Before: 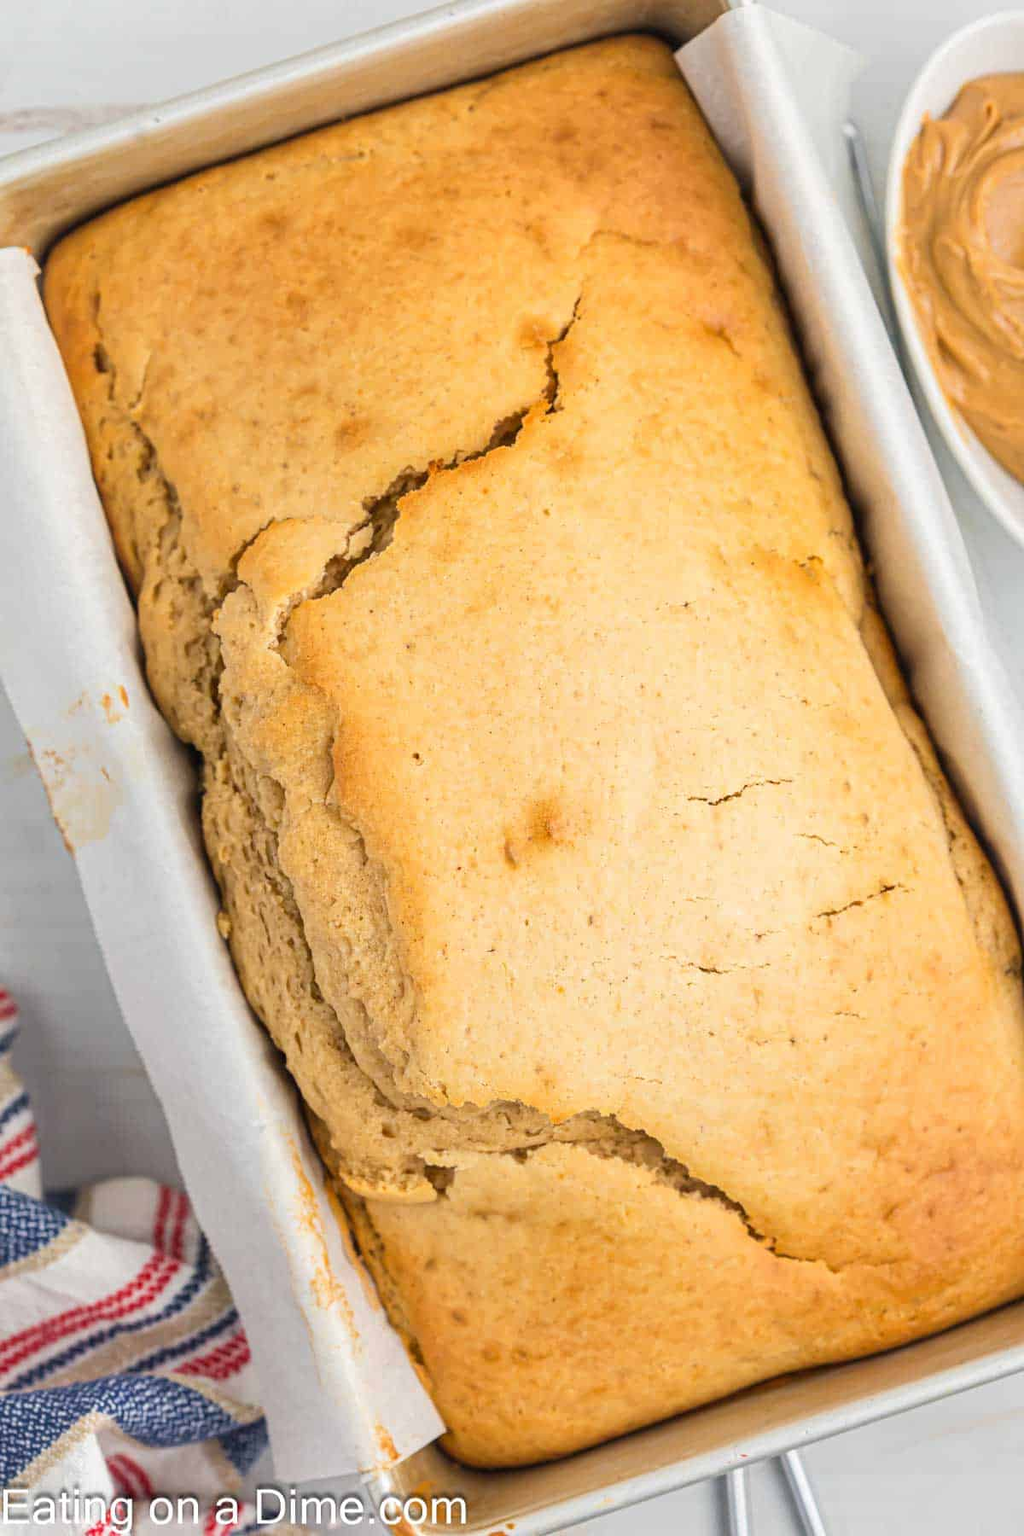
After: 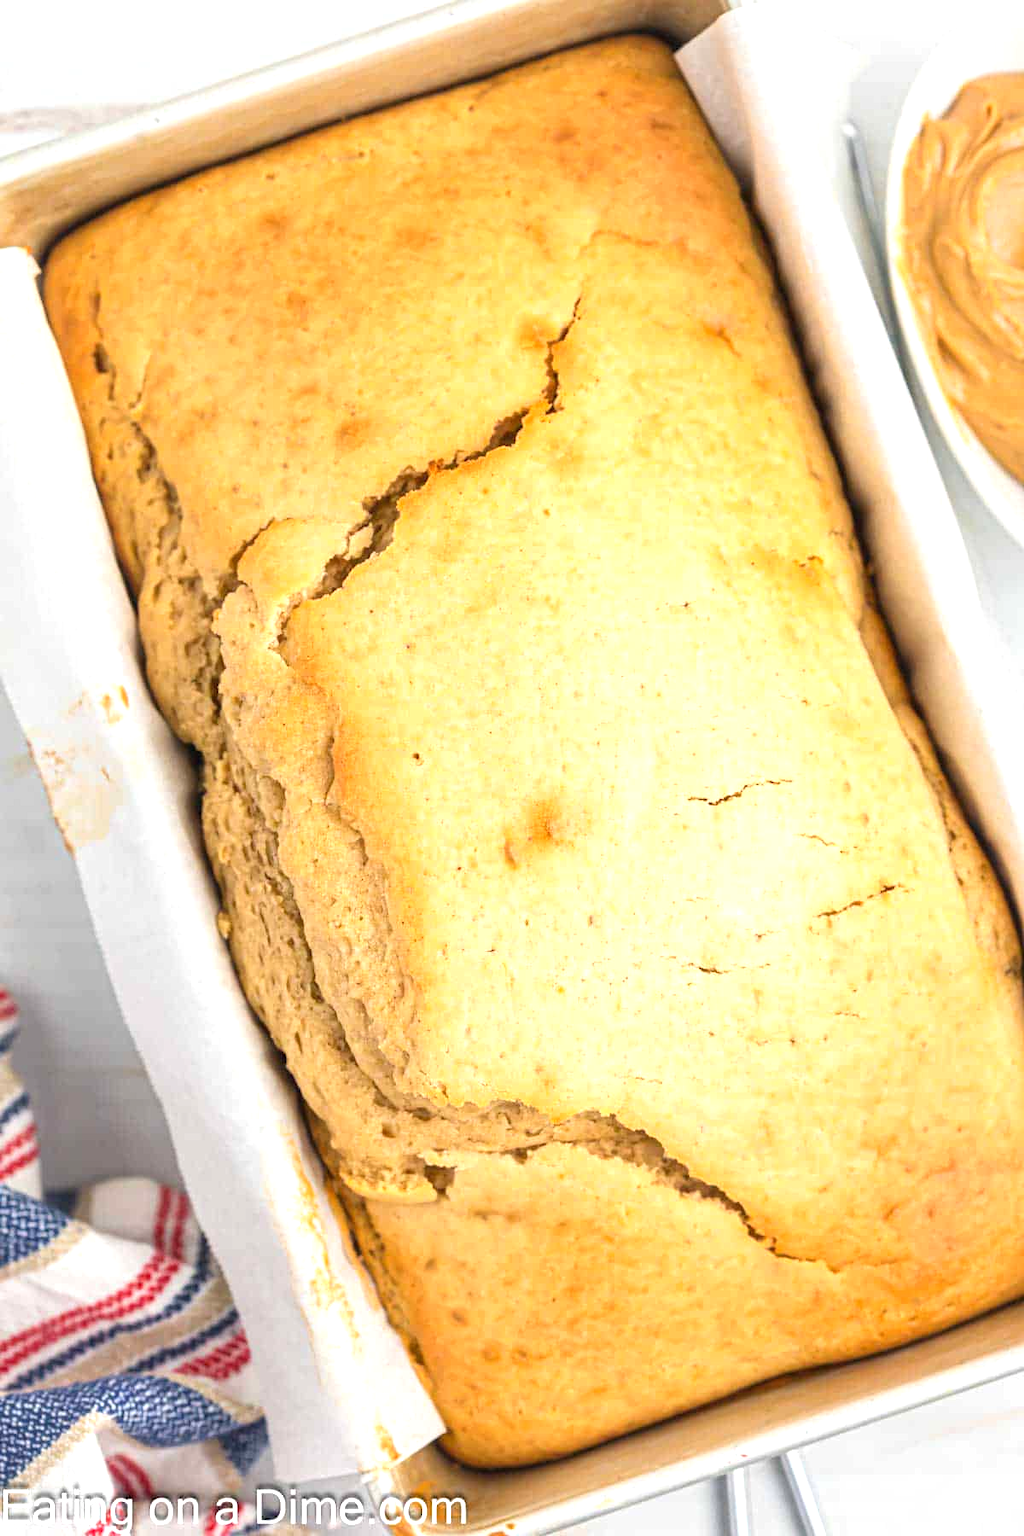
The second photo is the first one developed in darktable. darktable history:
exposure: exposure 0.61 EV, compensate highlight preservation false
